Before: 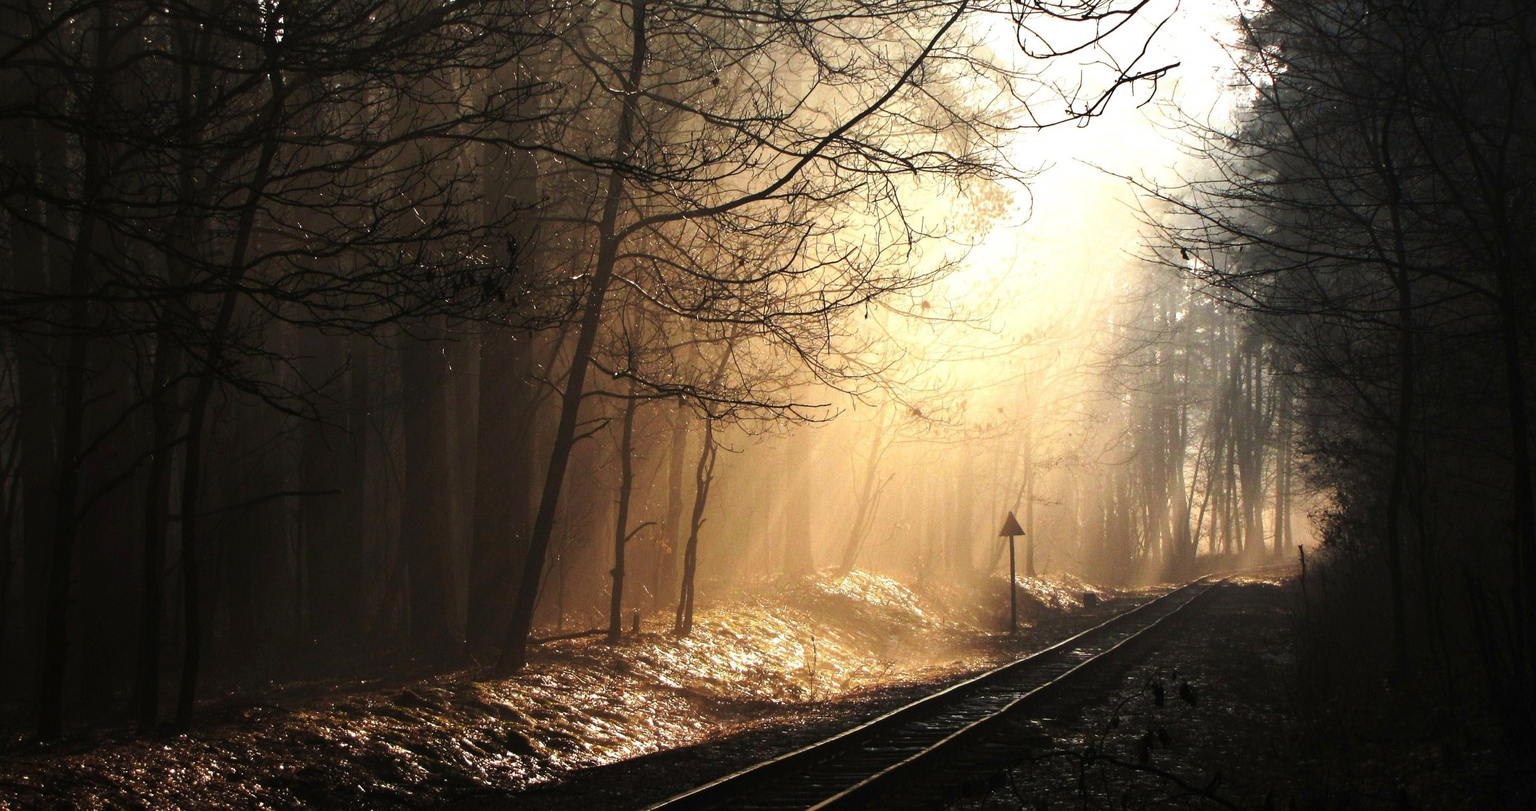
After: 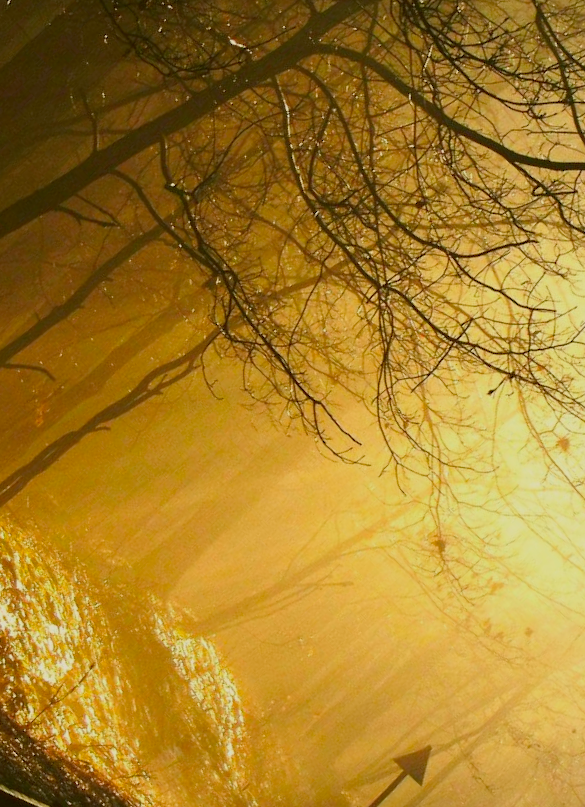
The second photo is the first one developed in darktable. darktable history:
color balance rgb: shadows lift › chroma 1.003%, shadows lift › hue 241.73°, perceptual saturation grading › global saturation 30.957%, contrast -20.137%
color correction: highlights a* -1.44, highlights b* 10.63, shadows a* 0.225, shadows b* 19.14
crop and rotate: angle -46.09°, top 16.094%, right 0.797%, bottom 11.671%
